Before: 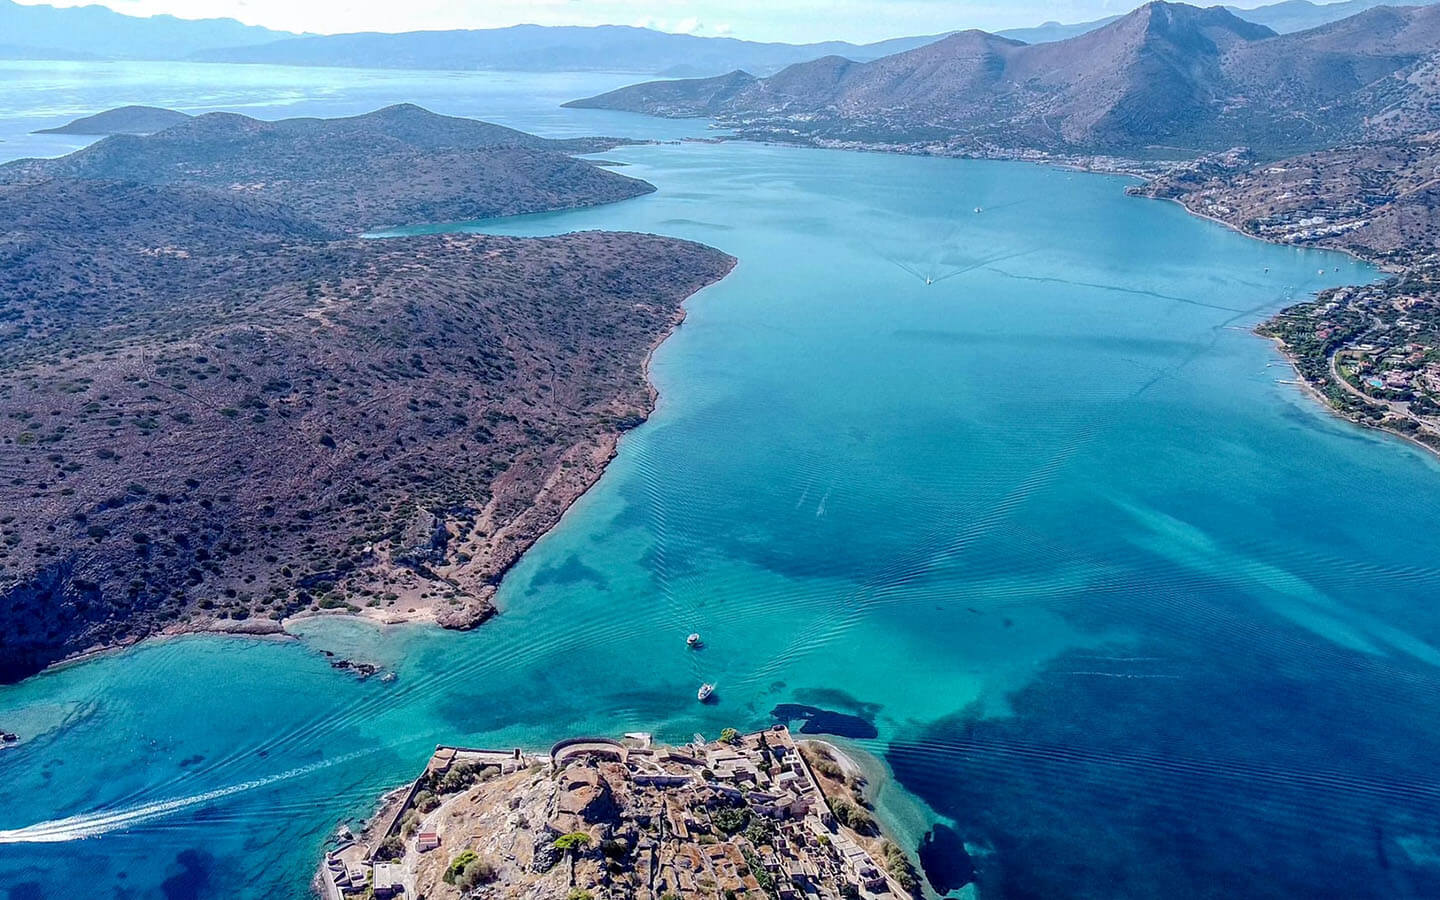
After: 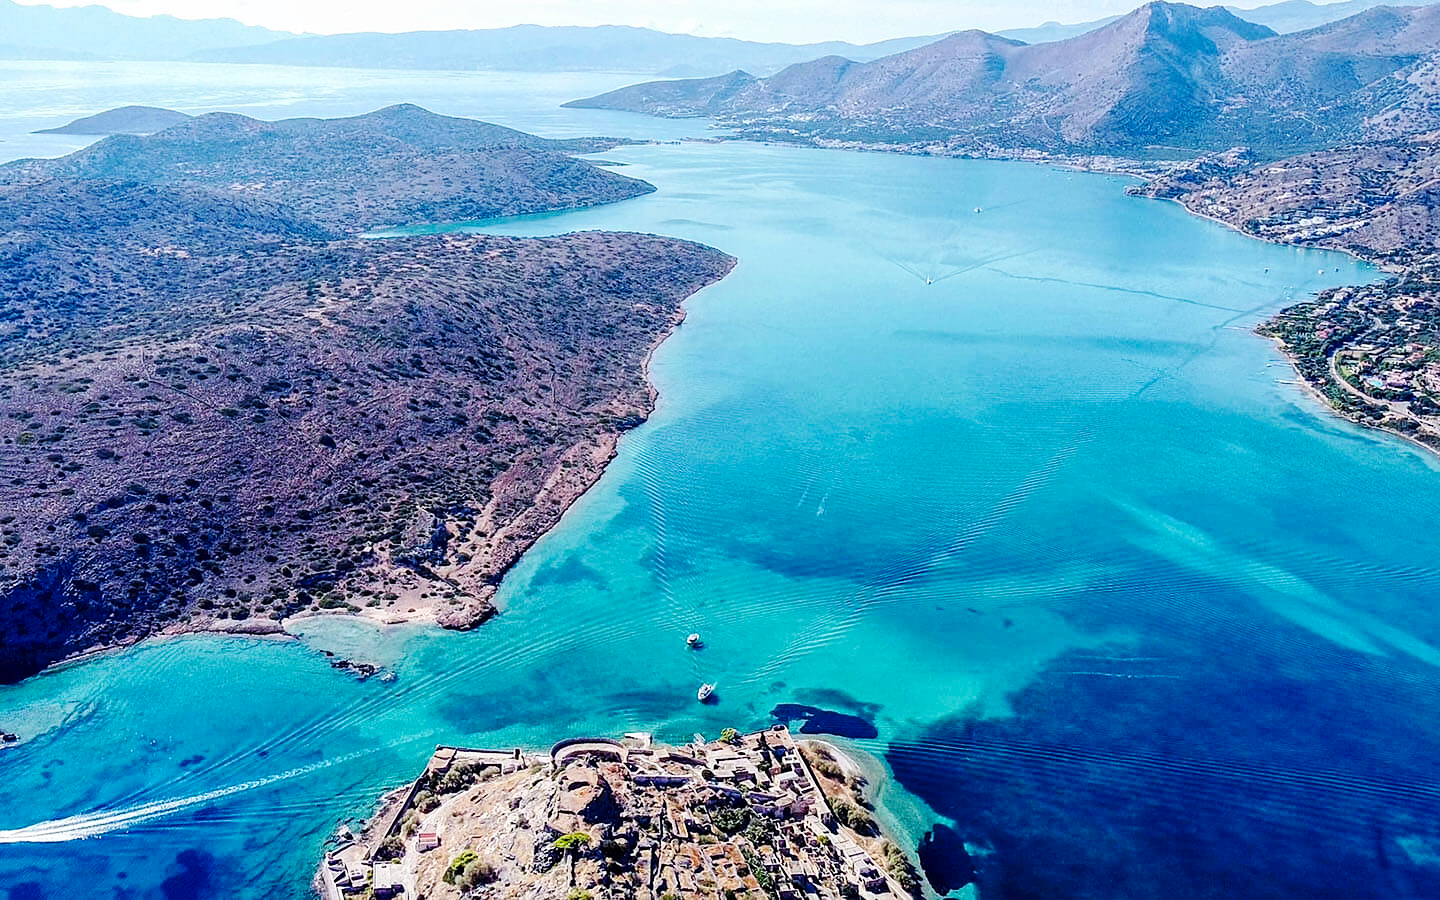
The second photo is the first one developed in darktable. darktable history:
base curve: curves: ch0 [(0, 0) (0.036, 0.025) (0.121, 0.166) (0.206, 0.329) (0.605, 0.79) (1, 1)], preserve colors none
sharpen: amount 0.2
